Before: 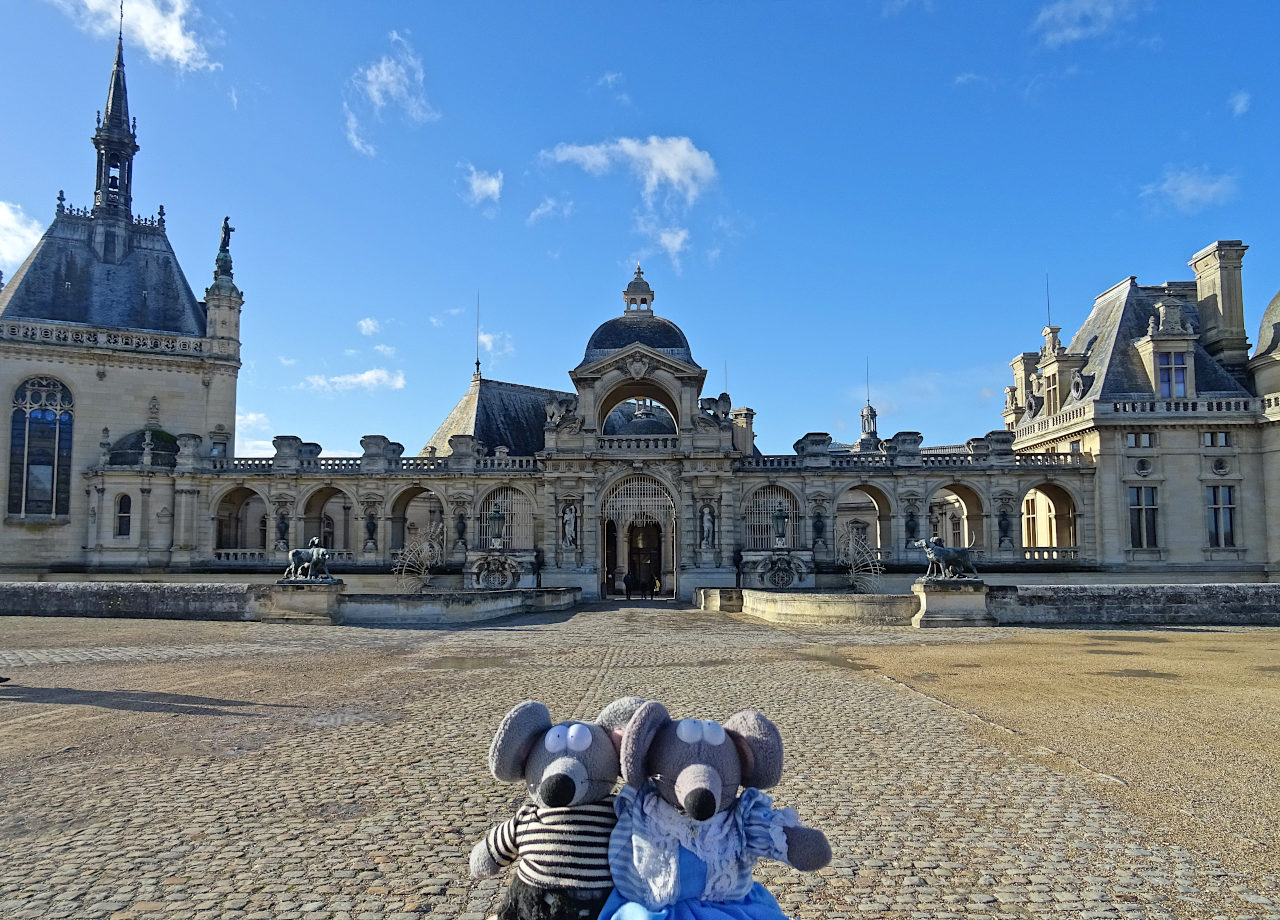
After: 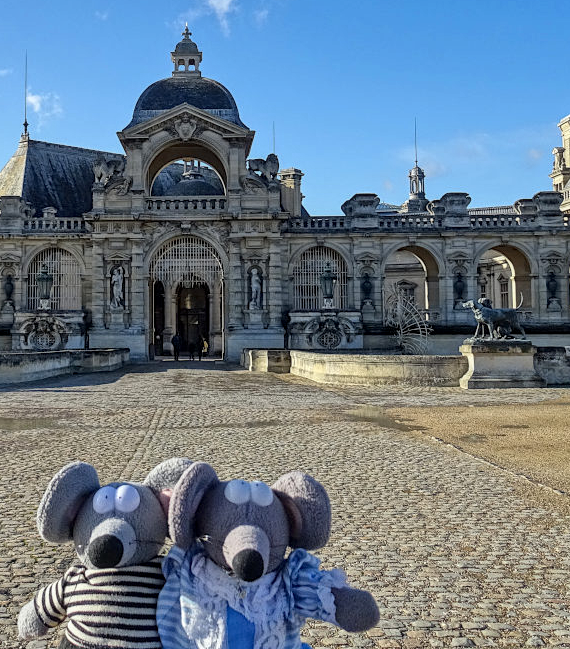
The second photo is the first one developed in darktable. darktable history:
crop: left 35.374%, top 26.017%, right 20.061%, bottom 3.373%
contrast equalizer: y [[0.5, 0.5, 0.468, 0.5, 0.5, 0.5], [0.5 ×6], [0.5 ×6], [0 ×6], [0 ×6]]
local contrast: on, module defaults
shadows and highlights: low approximation 0.01, soften with gaussian
